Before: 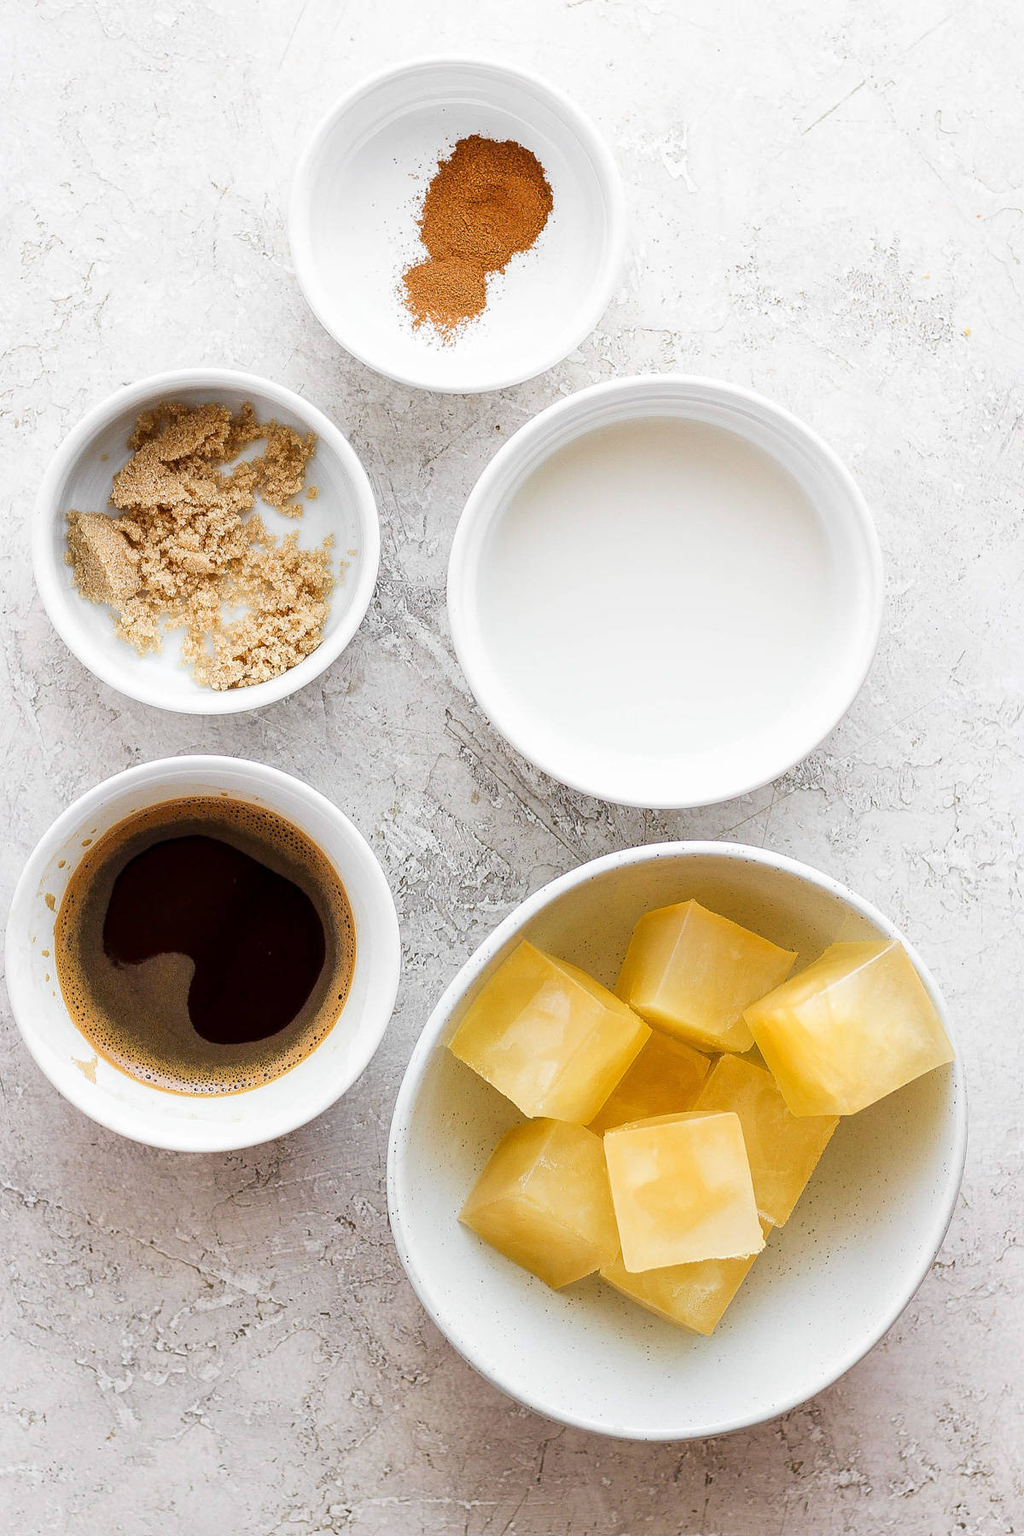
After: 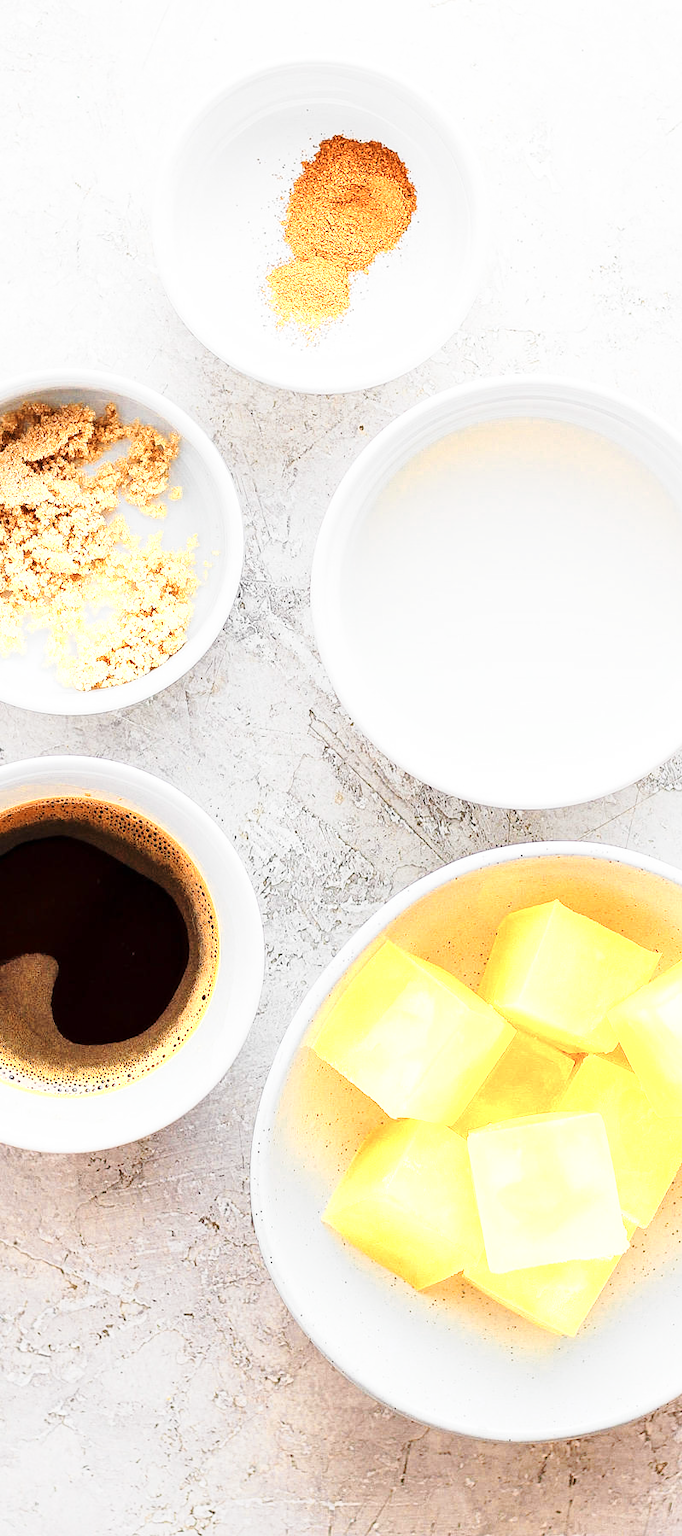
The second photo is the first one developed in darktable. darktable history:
crop and rotate: left 13.364%, right 20.003%
color zones: curves: ch0 [(0.018, 0.548) (0.197, 0.654) (0.425, 0.447) (0.605, 0.658) (0.732, 0.579)]; ch1 [(0.105, 0.531) (0.224, 0.531) (0.386, 0.39) (0.618, 0.456) (0.732, 0.456) (0.956, 0.421)]; ch2 [(0.039, 0.583) (0.215, 0.465) (0.399, 0.544) (0.465, 0.548) (0.614, 0.447) (0.724, 0.43) (0.882, 0.623) (0.956, 0.632)]
base curve: curves: ch0 [(0, 0) (0.028, 0.03) (0.121, 0.232) (0.46, 0.748) (0.859, 0.968) (1, 1)], preserve colors none
